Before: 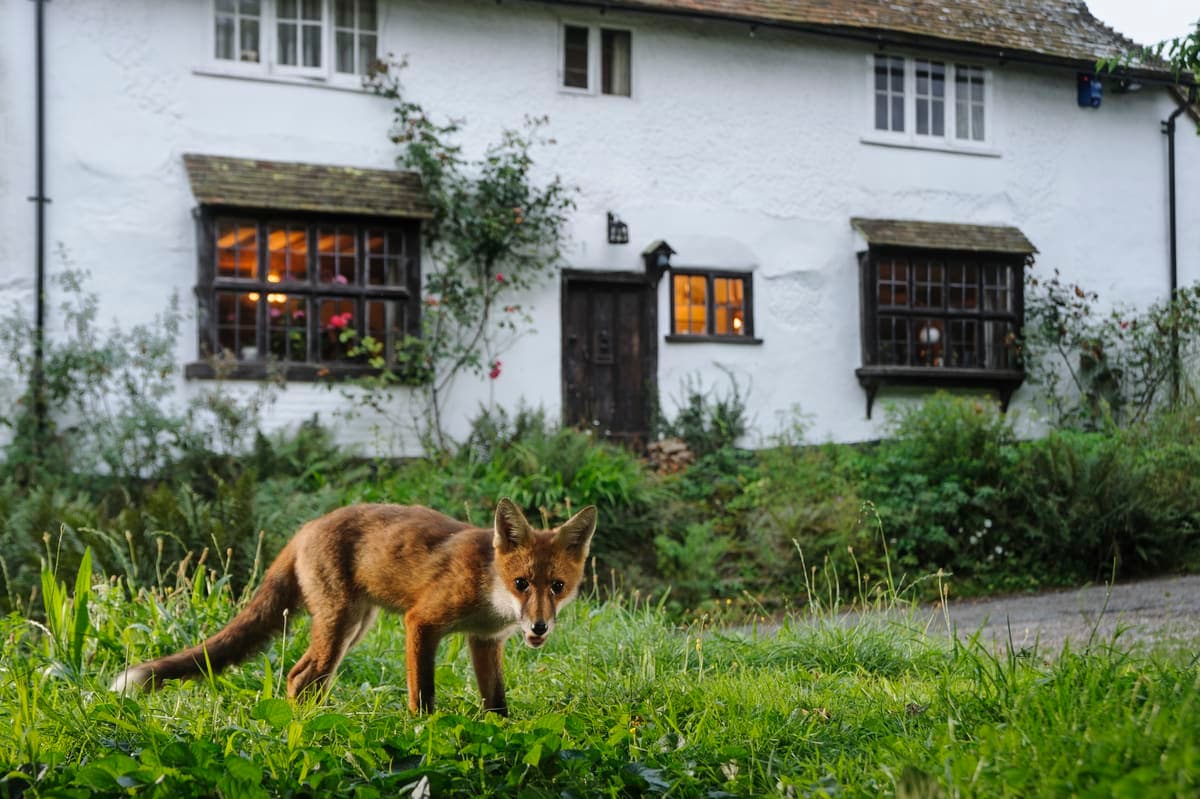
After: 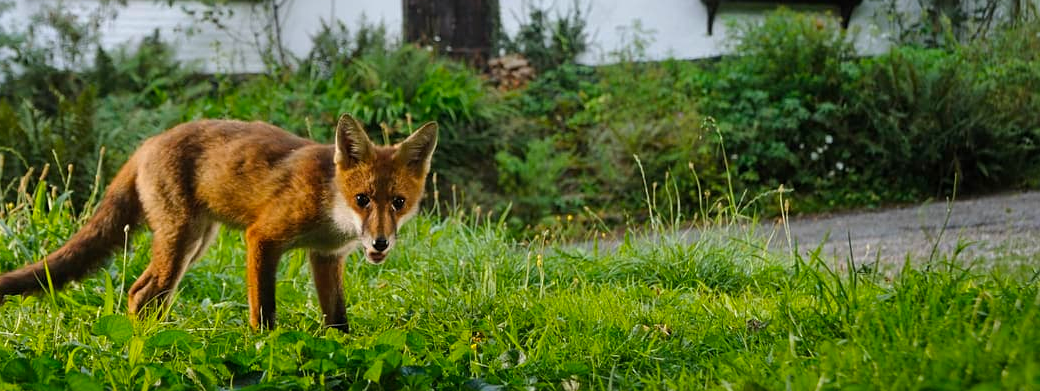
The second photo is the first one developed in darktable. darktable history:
sharpen: amount 0.2
crop and rotate: left 13.306%, top 48.129%, bottom 2.928%
color balance rgb: perceptual saturation grading › global saturation 10%, global vibrance 20%
